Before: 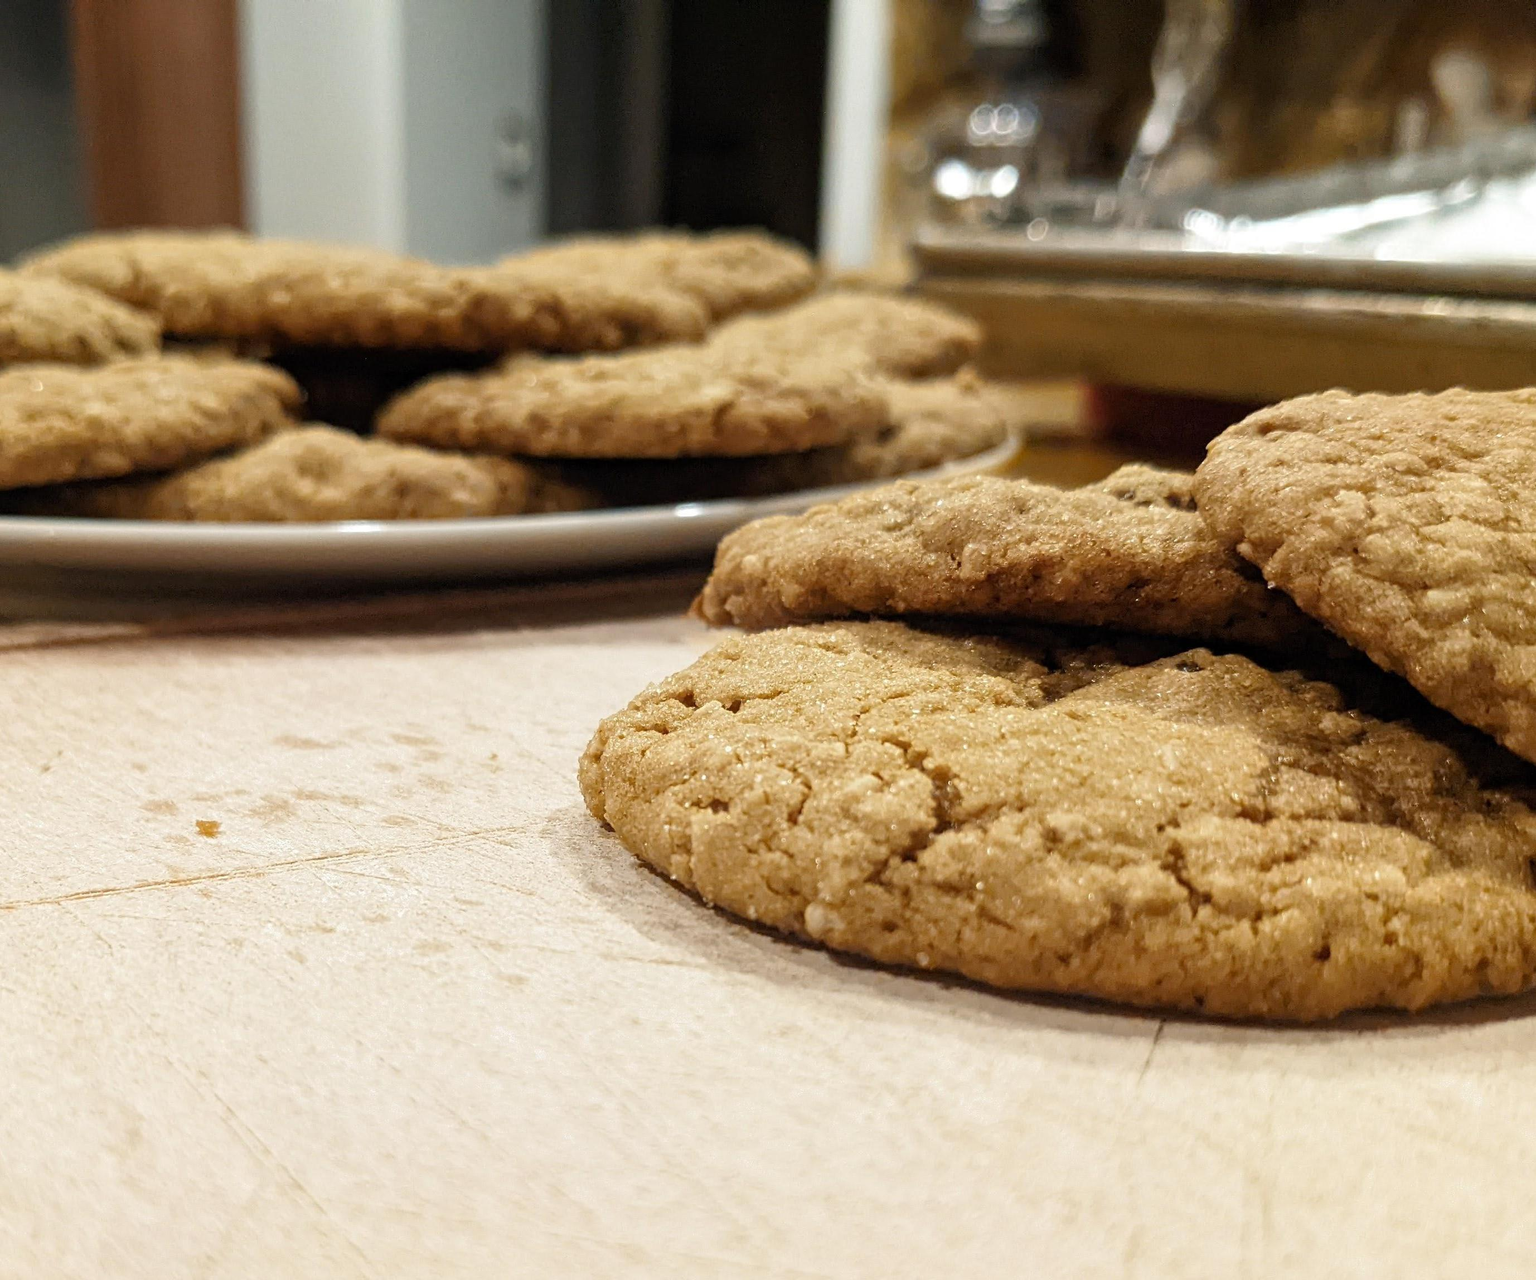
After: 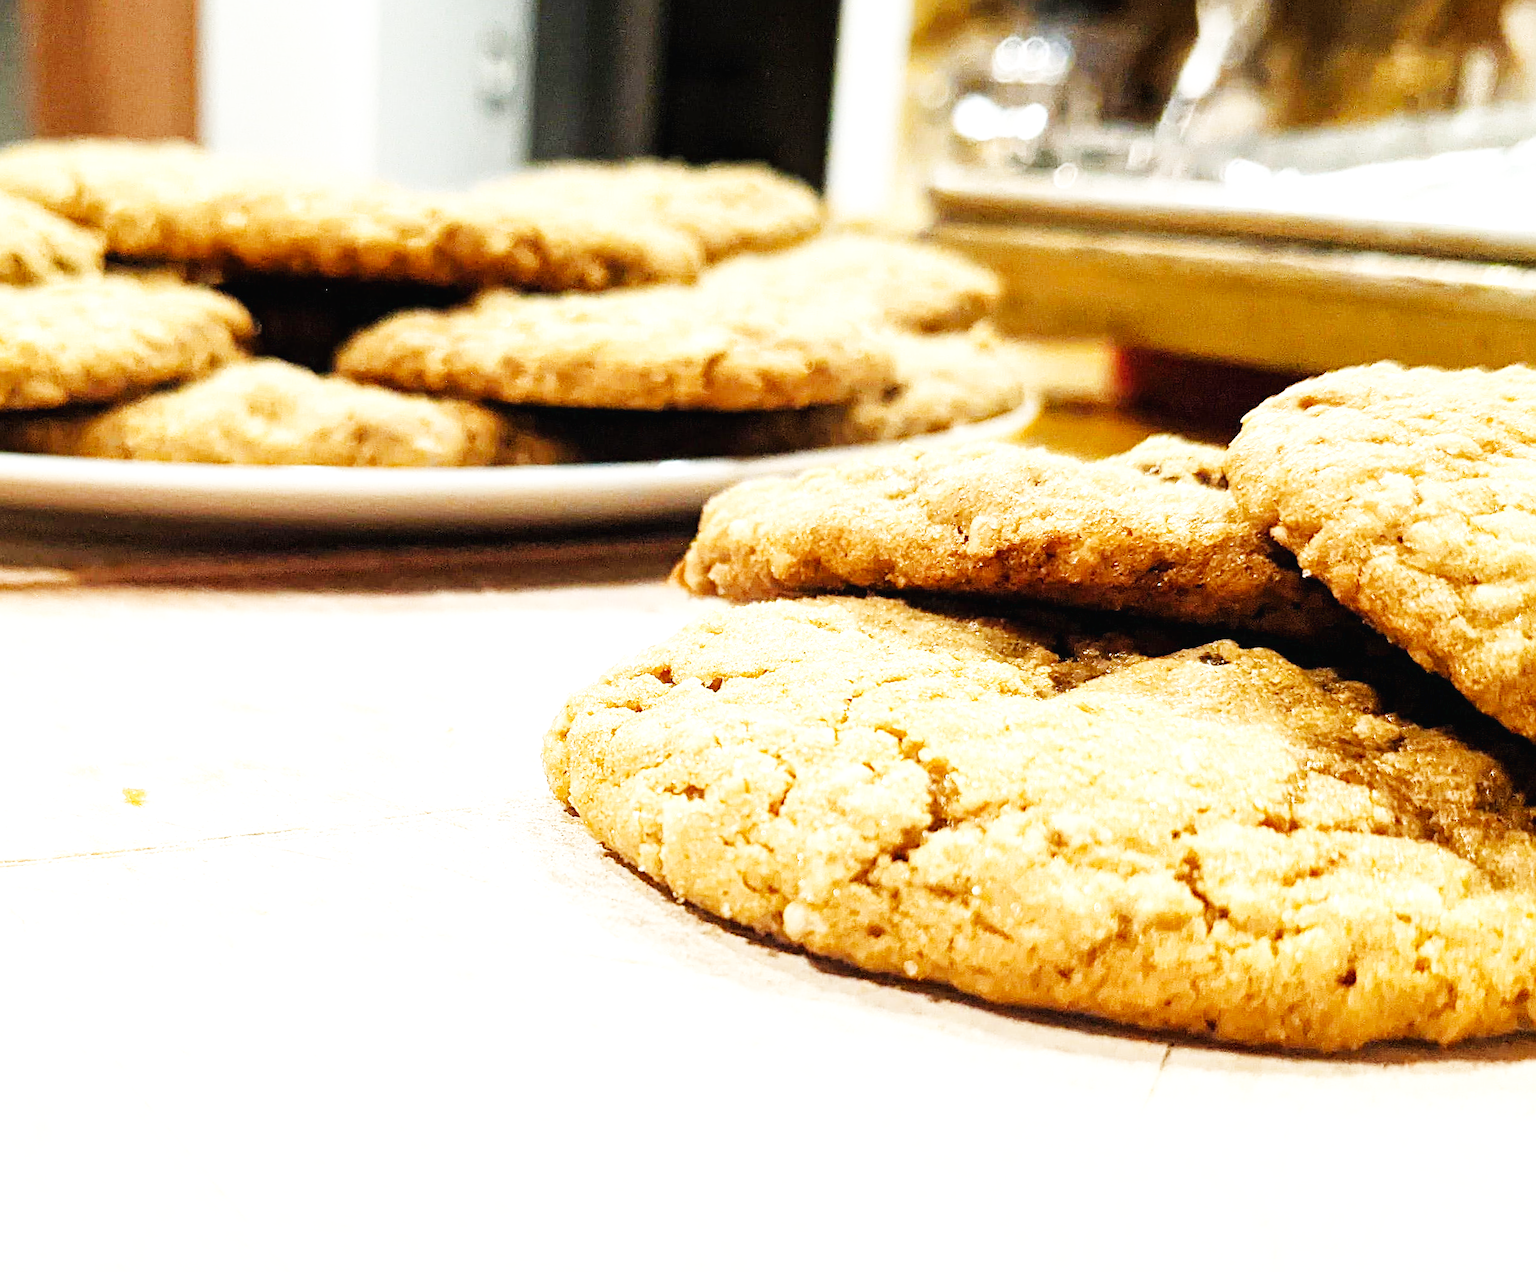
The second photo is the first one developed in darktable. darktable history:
sharpen: on, module defaults
crop and rotate: angle -2.11°, left 3.153%, top 4.298%, right 1.358%, bottom 0.771%
exposure: exposure 0.605 EV, compensate highlight preservation false
tone equalizer: on, module defaults
base curve: curves: ch0 [(0, 0.003) (0.001, 0.002) (0.006, 0.004) (0.02, 0.022) (0.048, 0.086) (0.094, 0.234) (0.162, 0.431) (0.258, 0.629) (0.385, 0.8) (0.548, 0.918) (0.751, 0.988) (1, 1)], preserve colors none
